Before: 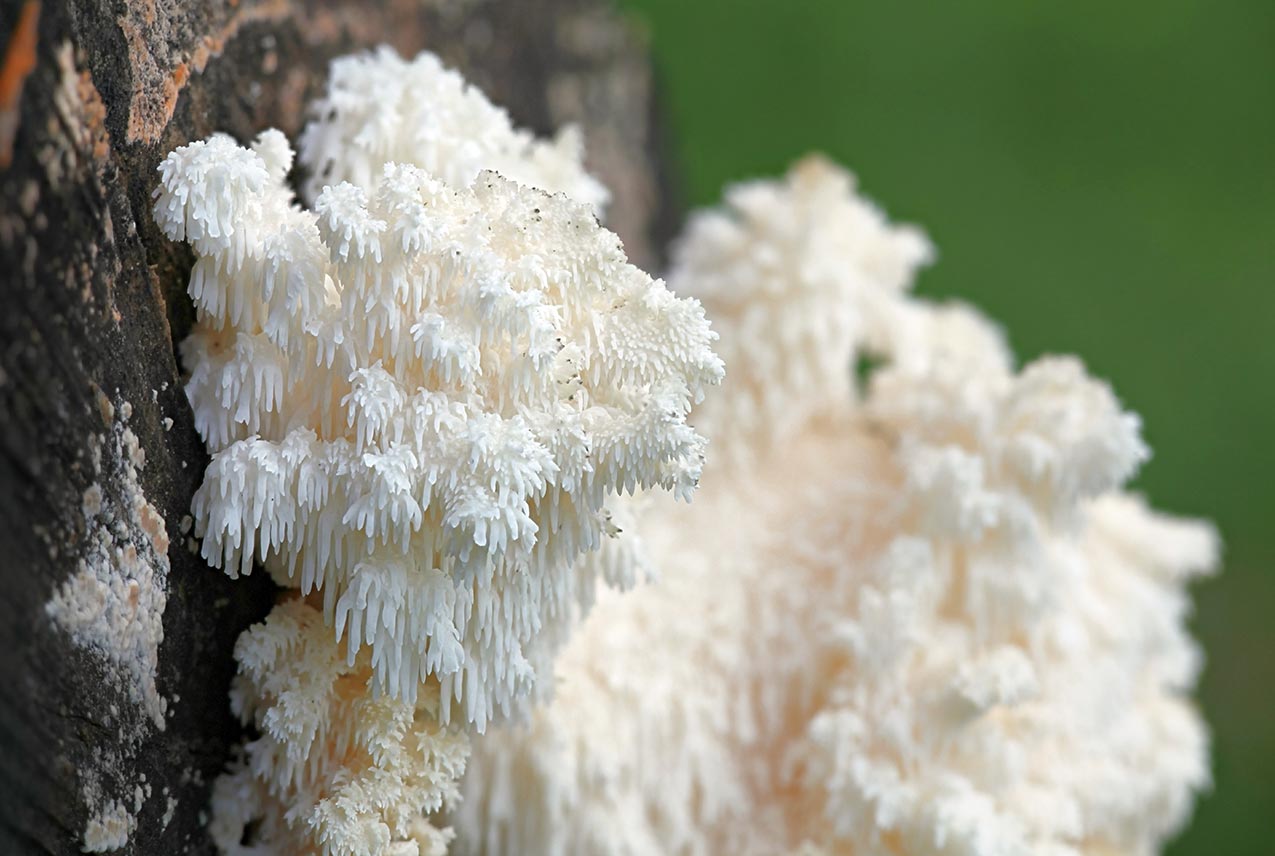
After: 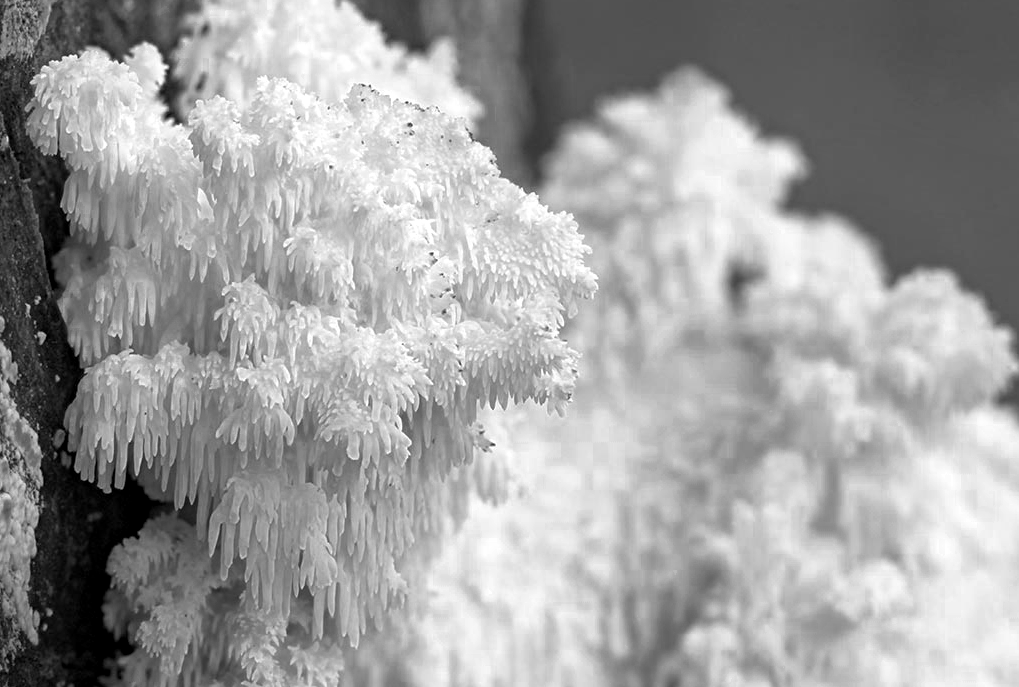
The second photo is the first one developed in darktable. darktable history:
crop and rotate: left 10.036%, top 10.061%, right 9.995%, bottom 9.629%
color zones: curves: ch0 [(0.002, 0.589) (0.107, 0.484) (0.146, 0.249) (0.217, 0.352) (0.309, 0.525) (0.39, 0.404) (0.455, 0.169) (0.597, 0.055) (0.724, 0.212) (0.775, 0.691) (0.869, 0.571) (1, 0.587)]; ch1 [(0, 0) (0.143, 0) (0.286, 0) (0.429, 0) (0.571, 0) (0.714, 0) (0.857, 0)]
local contrast: on, module defaults
